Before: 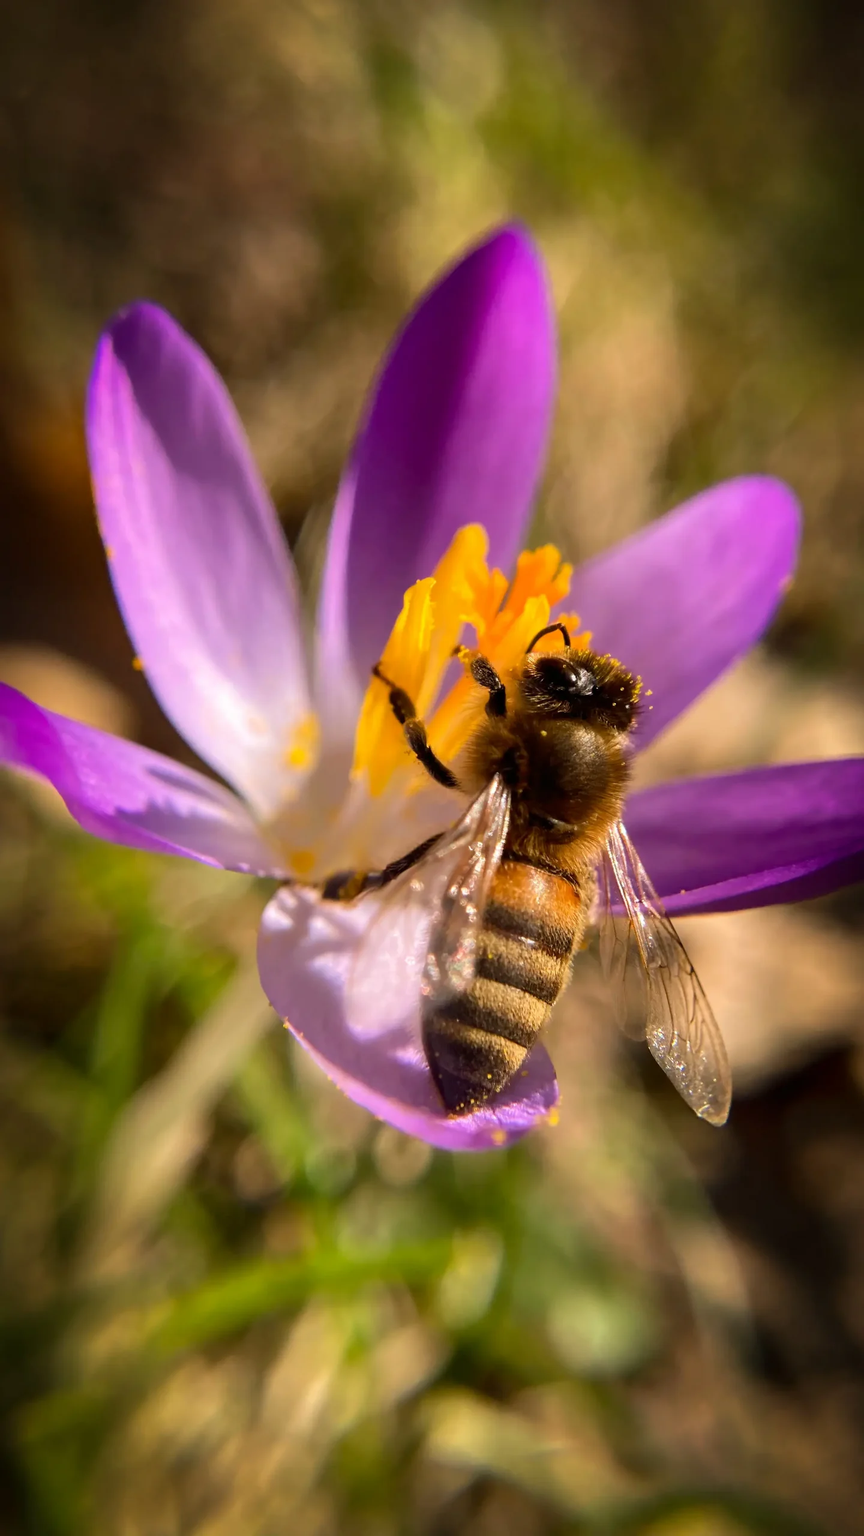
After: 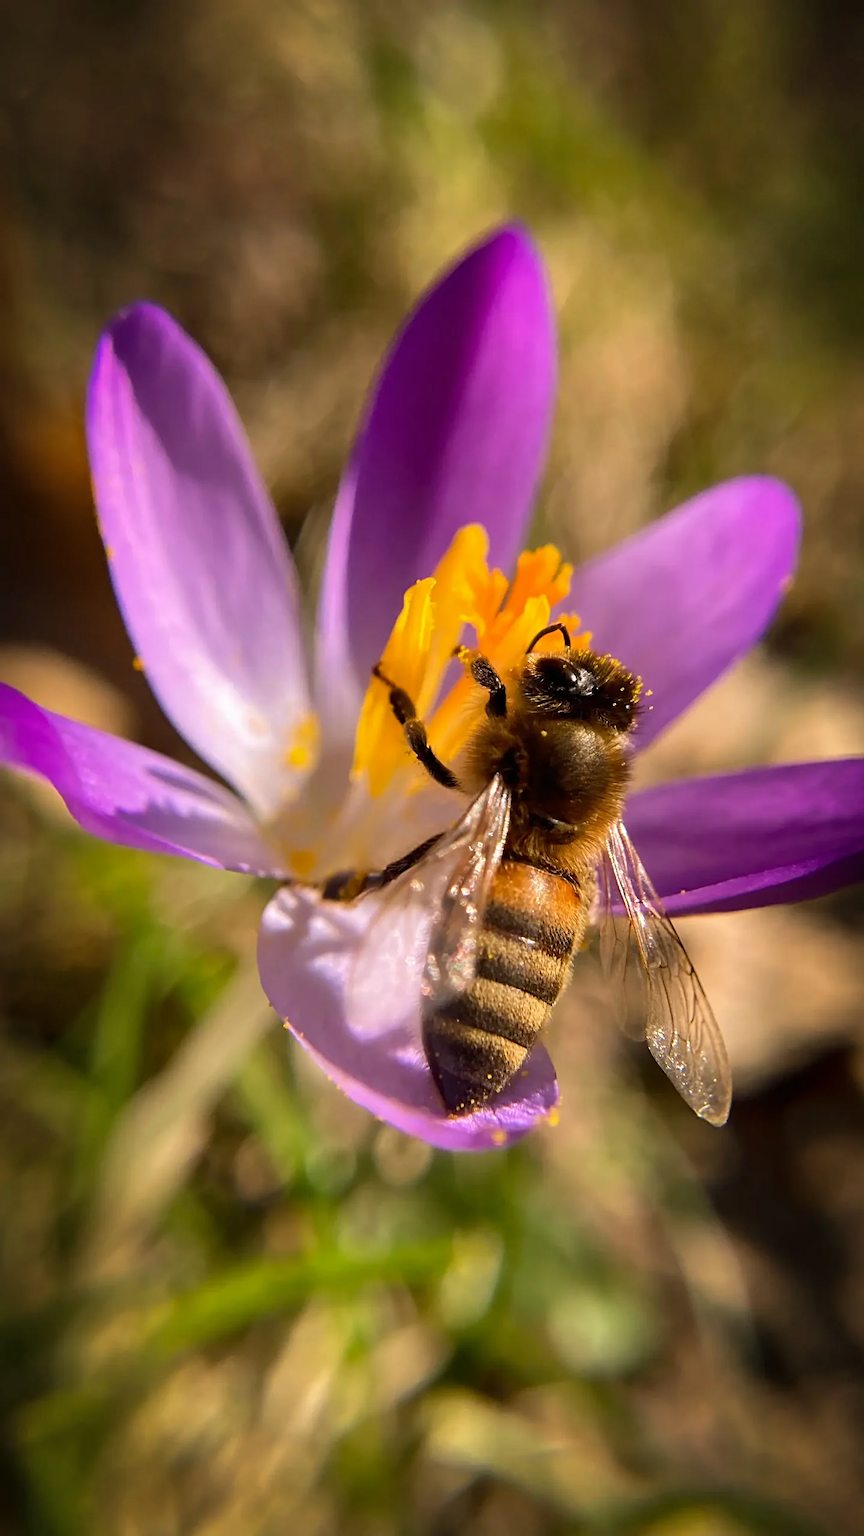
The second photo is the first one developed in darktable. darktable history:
sharpen: radius 2.529, amount 0.323
shadows and highlights: radius 108.52, shadows 23.73, highlights -59.32, low approximation 0.01, soften with gaussian
